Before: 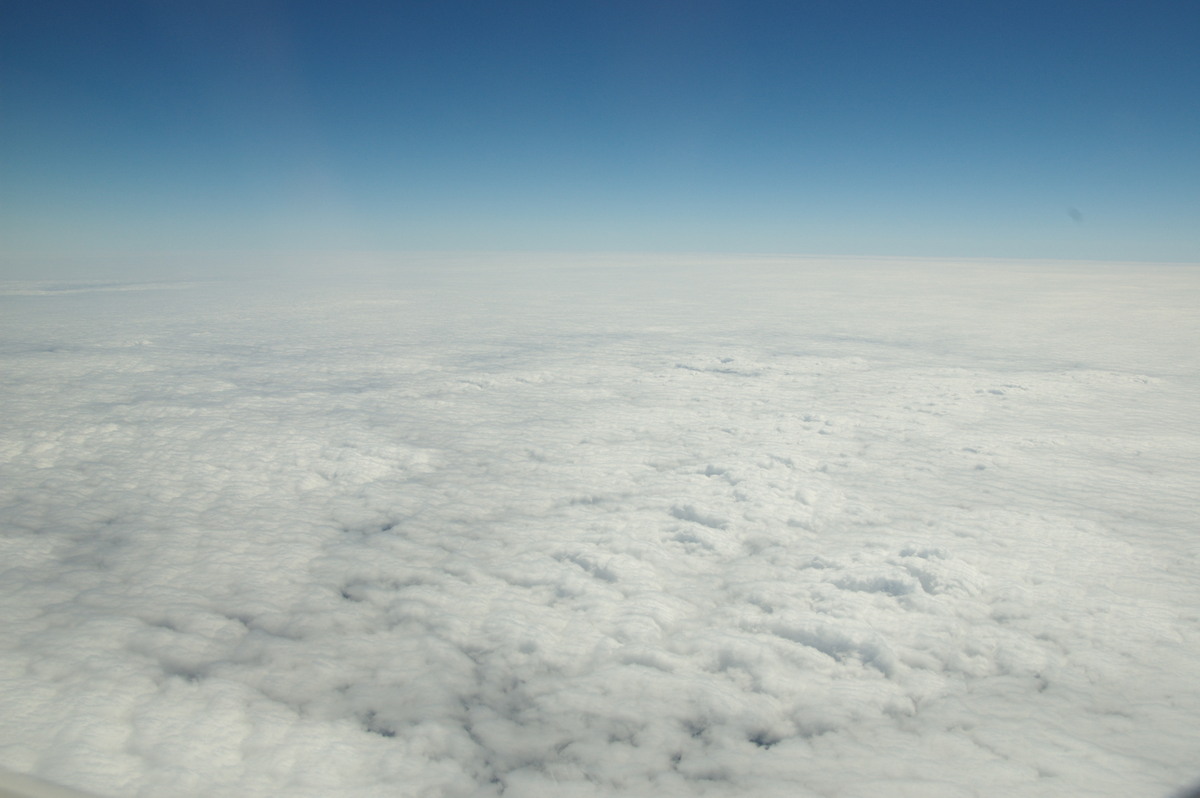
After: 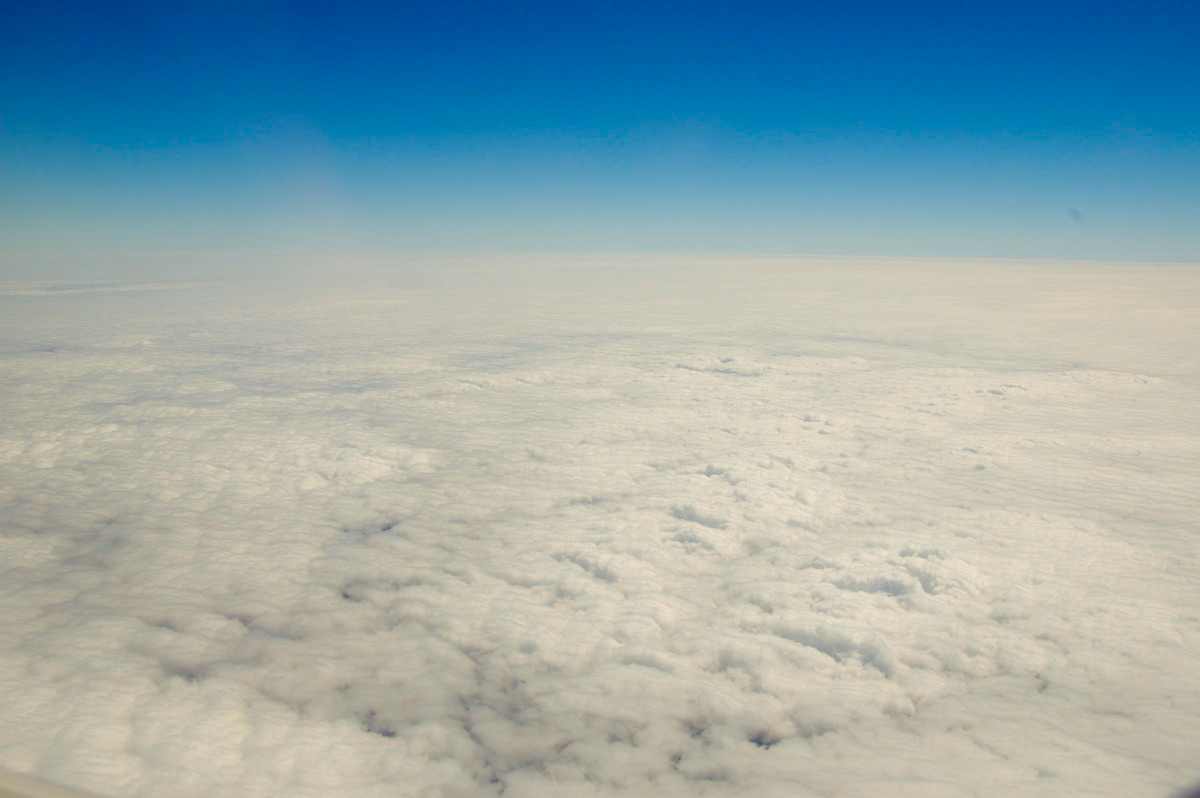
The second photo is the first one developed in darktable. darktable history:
color balance rgb: shadows lift › chroma 0.793%, shadows lift › hue 113.94°, highlights gain › chroma 2.258%, highlights gain › hue 74.53°, global offset › luminance -0.221%, global offset › chroma 0.272%, linear chroma grading › shadows 10.467%, linear chroma grading › highlights 8.974%, linear chroma grading › global chroma 14.464%, linear chroma grading › mid-tones 14.936%, perceptual saturation grading › global saturation 46.241%, perceptual saturation grading › highlights -49.883%, perceptual saturation grading › shadows 29.62%, global vibrance 18.232%
